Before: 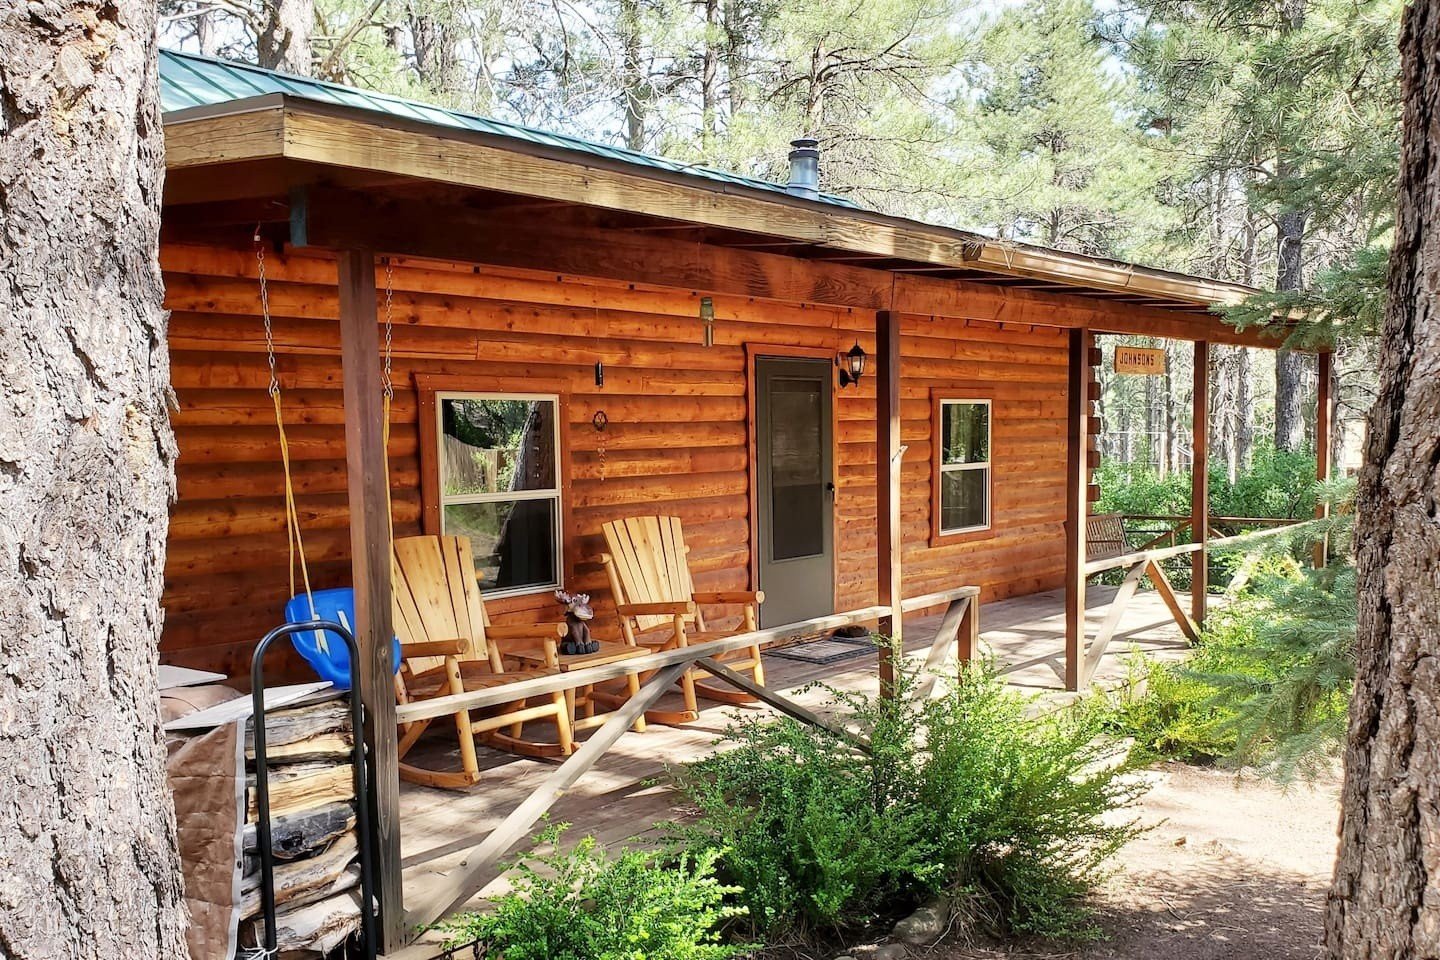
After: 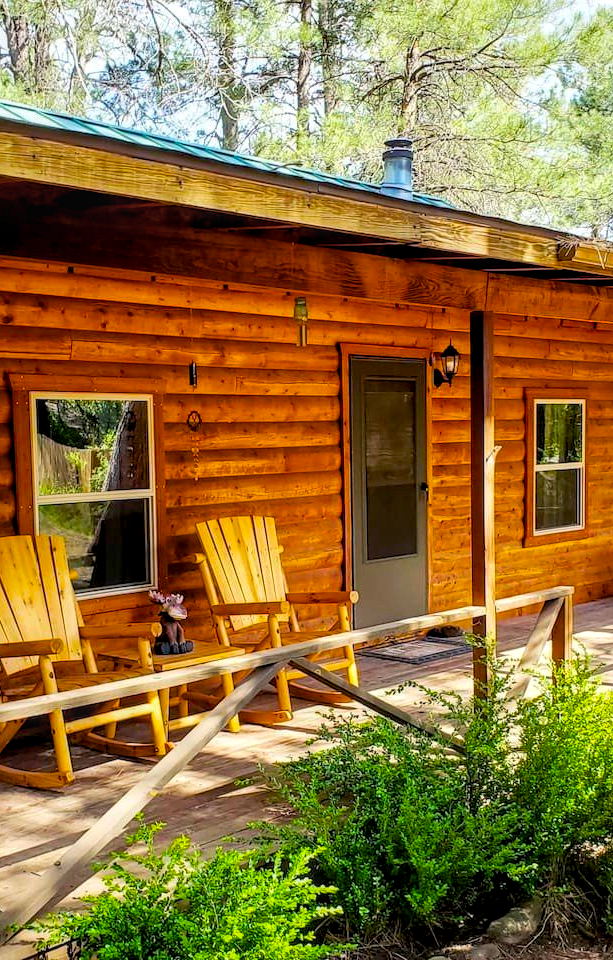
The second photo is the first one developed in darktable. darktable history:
crop: left 28.232%, right 29.181%
local contrast: on, module defaults
color balance rgb: global offset › luminance -0.476%, perceptual saturation grading › global saturation 75.85%, perceptual saturation grading › shadows -29.551%, global vibrance 20%
